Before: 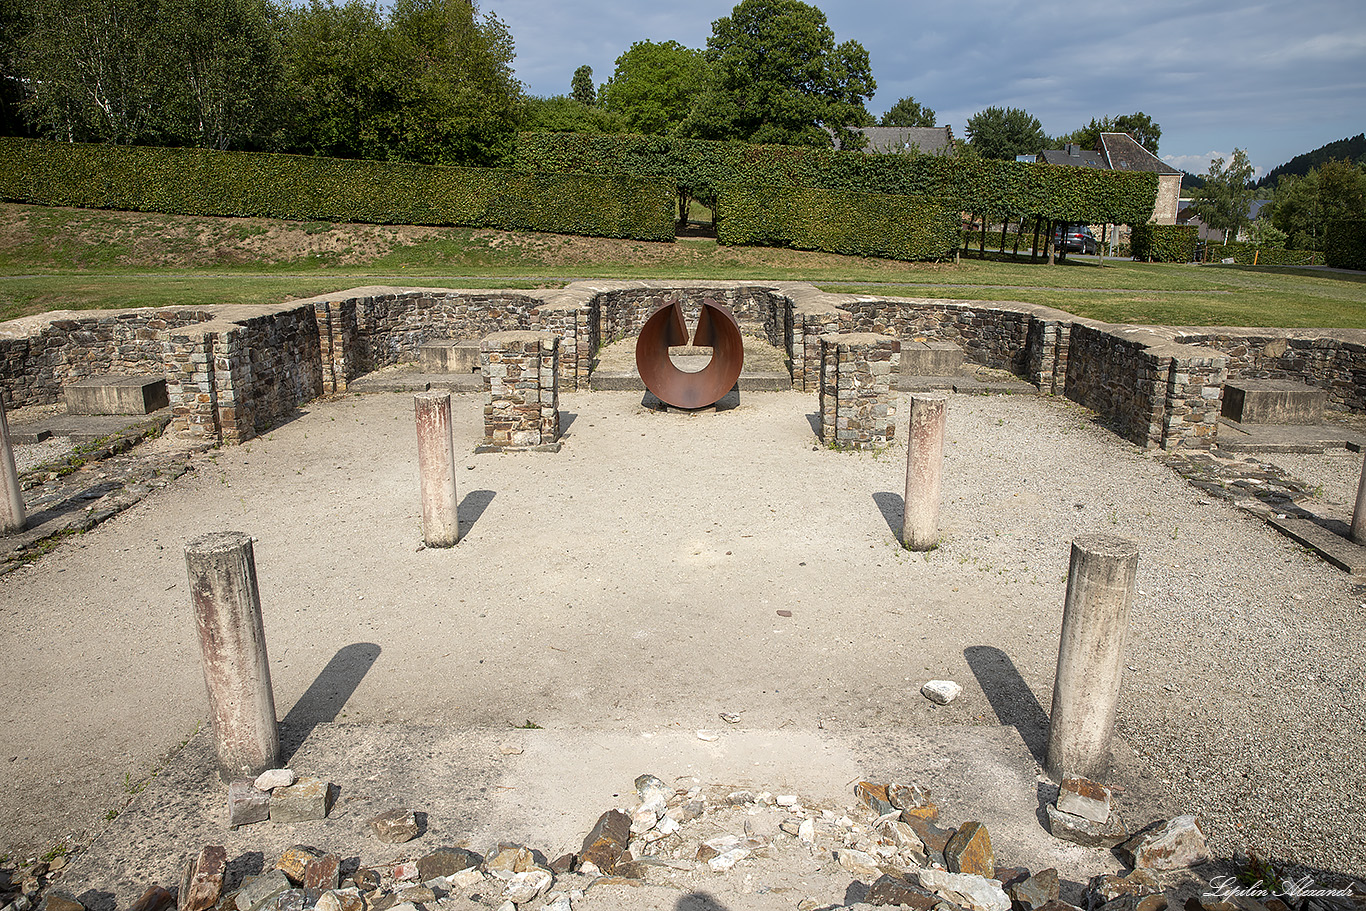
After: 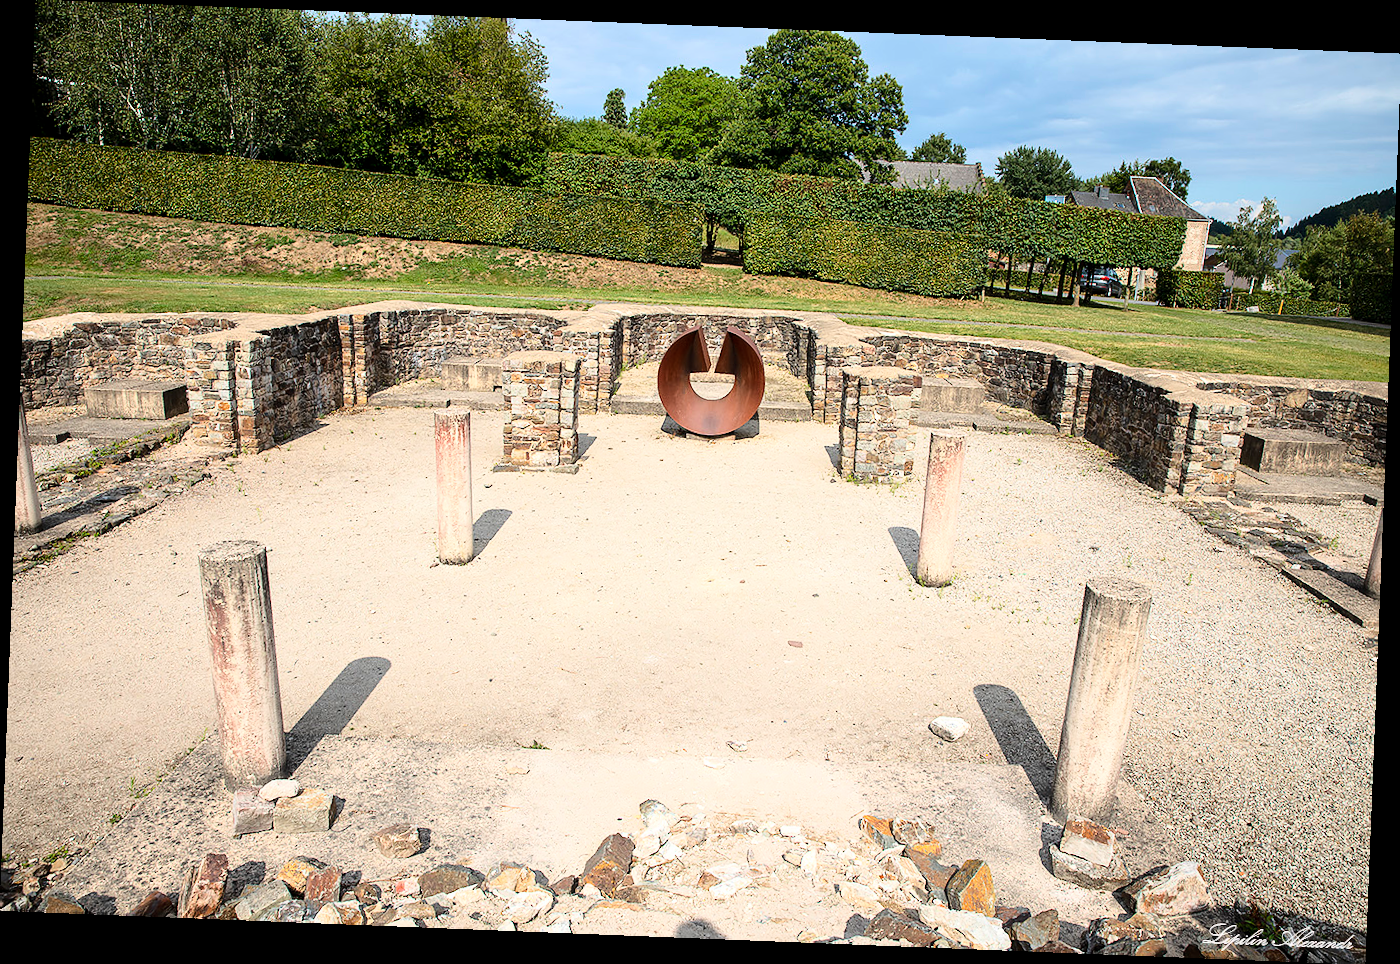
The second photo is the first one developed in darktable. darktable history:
base curve: curves: ch0 [(0, 0) (0.028, 0.03) (0.121, 0.232) (0.46, 0.748) (0.859, 0.968) (1, 1)]
rotate and perspective: rotation 2.27°, automatic cropping off
